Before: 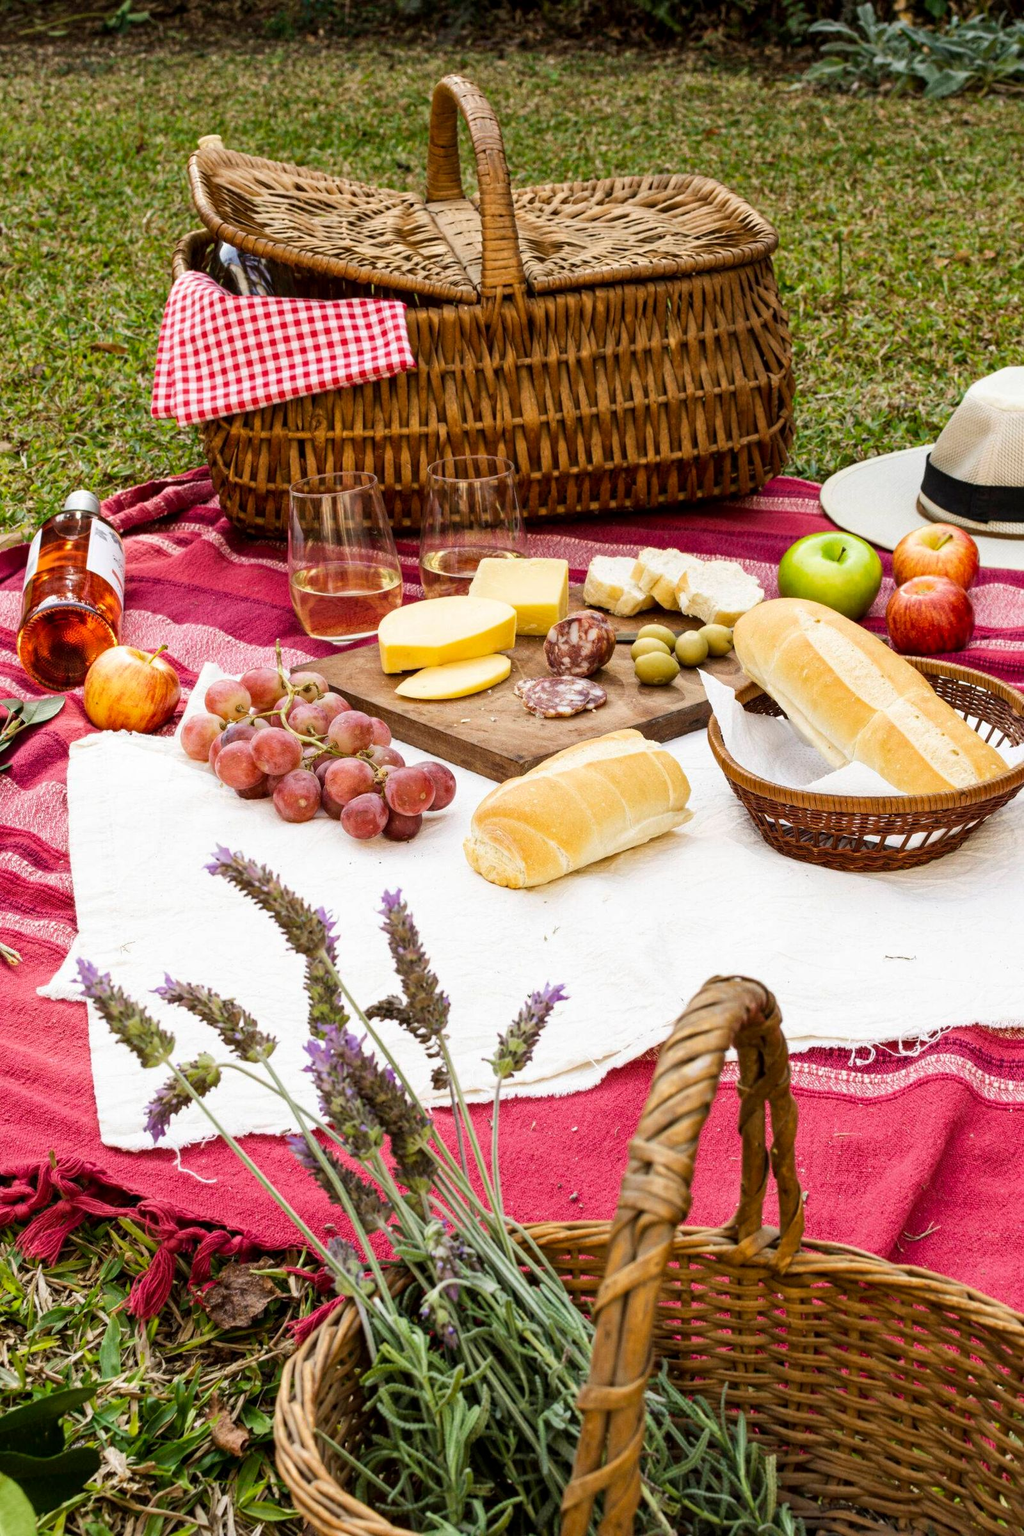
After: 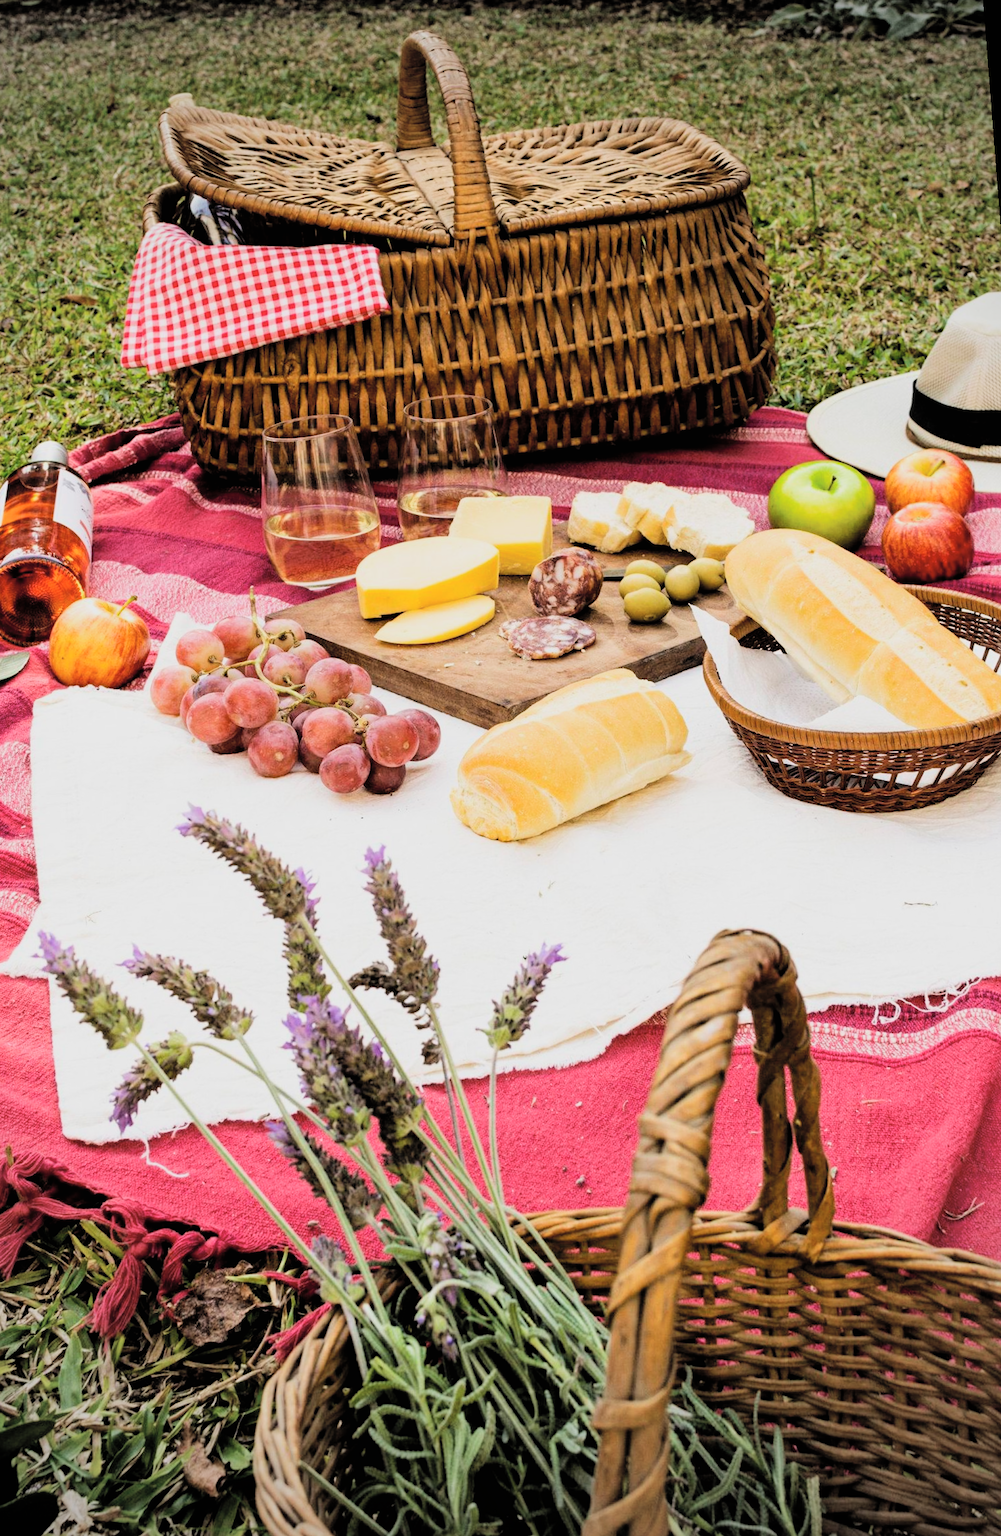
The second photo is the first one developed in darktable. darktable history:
contrast brightness saturation: brightness 0.13
vignetting: fall-off start 74.49%, fall-off radius 65.9%, brightness -0.628, saturation -0.68
rotate and perspective: rotation -1.68°, lens shift (vertical) -0.146, crop left 0.049, crop right 0.912, crop top 0.032, crop bottom 0.96
filmic rgb: black relative exposure -5 EV, hardness 2.88, contrast 1.3
